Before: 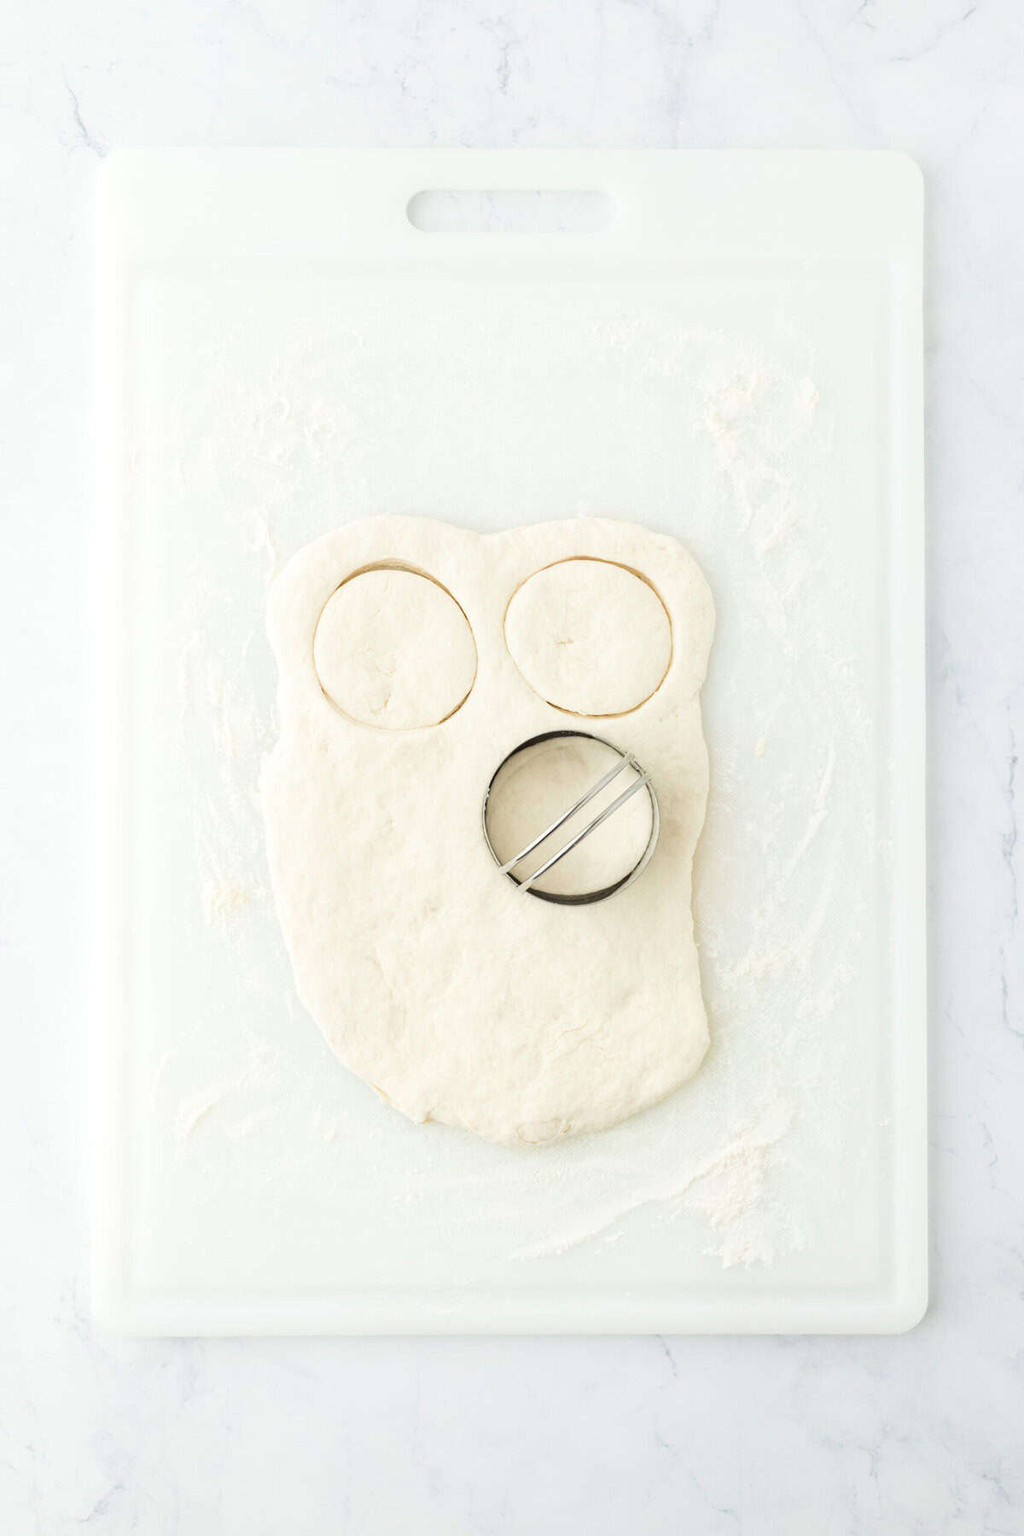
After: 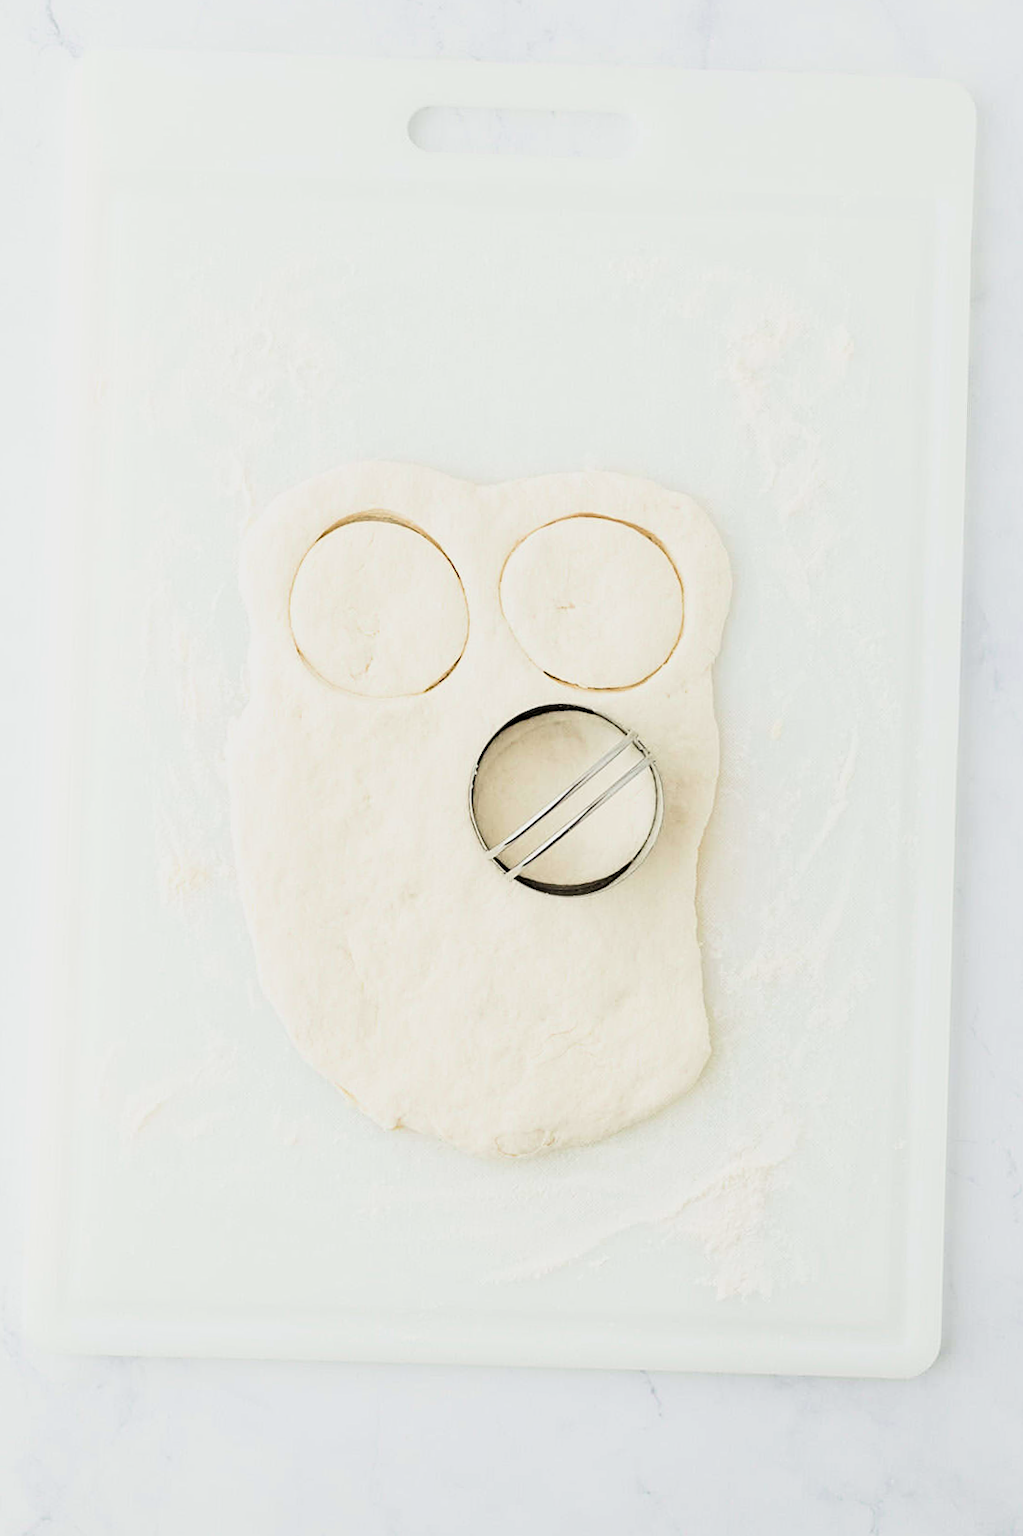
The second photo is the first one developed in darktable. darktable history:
crop and rotate: angle -1.88°, left 3.101%, top 3.835%, right 1.431%, bottom 0.662%
haze removal: strength 0.088, compatibility mode true, adaptive false
filmic rgb: middle gray luminance 12.76%, black relative exposure -10.11 EV, white relative exposure 3.47 EV, threshold 2.94 EV, target black luminance 0%, hardness 5.69, latitude 44.96%, contrast 1.224, highlights saturation mix 3.75%, shadows ↔ highlights balance 27.65%, enable highlight reconstruction true
sharpen: on, module defaults
